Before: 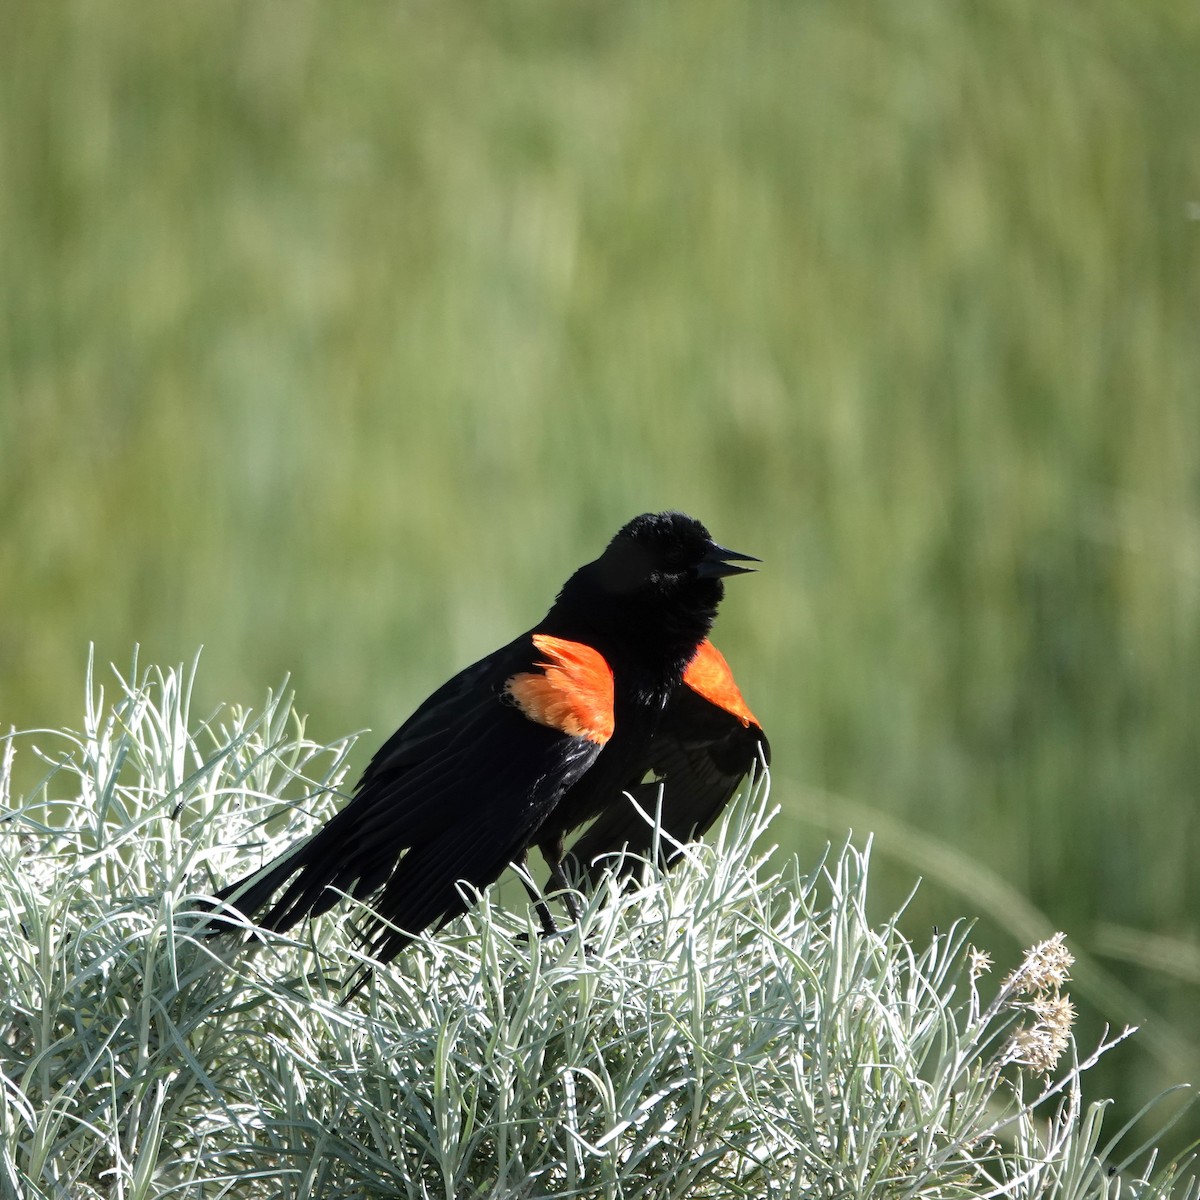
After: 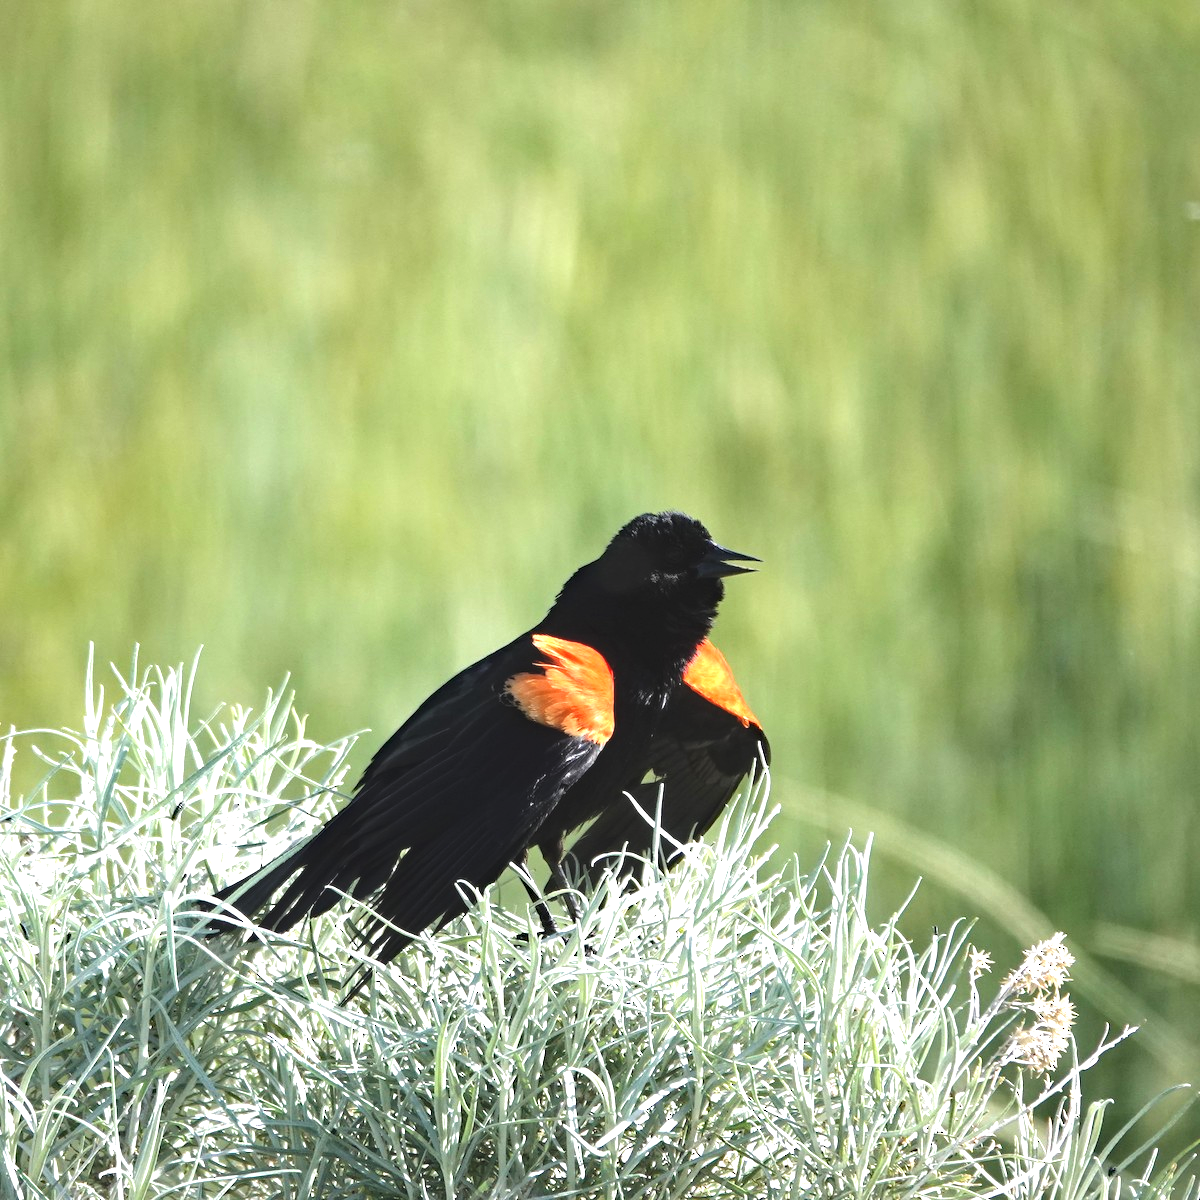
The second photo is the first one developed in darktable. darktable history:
haze removal: compatibility mode true, adaptive false
exposure: black level correction -0.005, exposure 1 EV, compensate highlight preservation false
